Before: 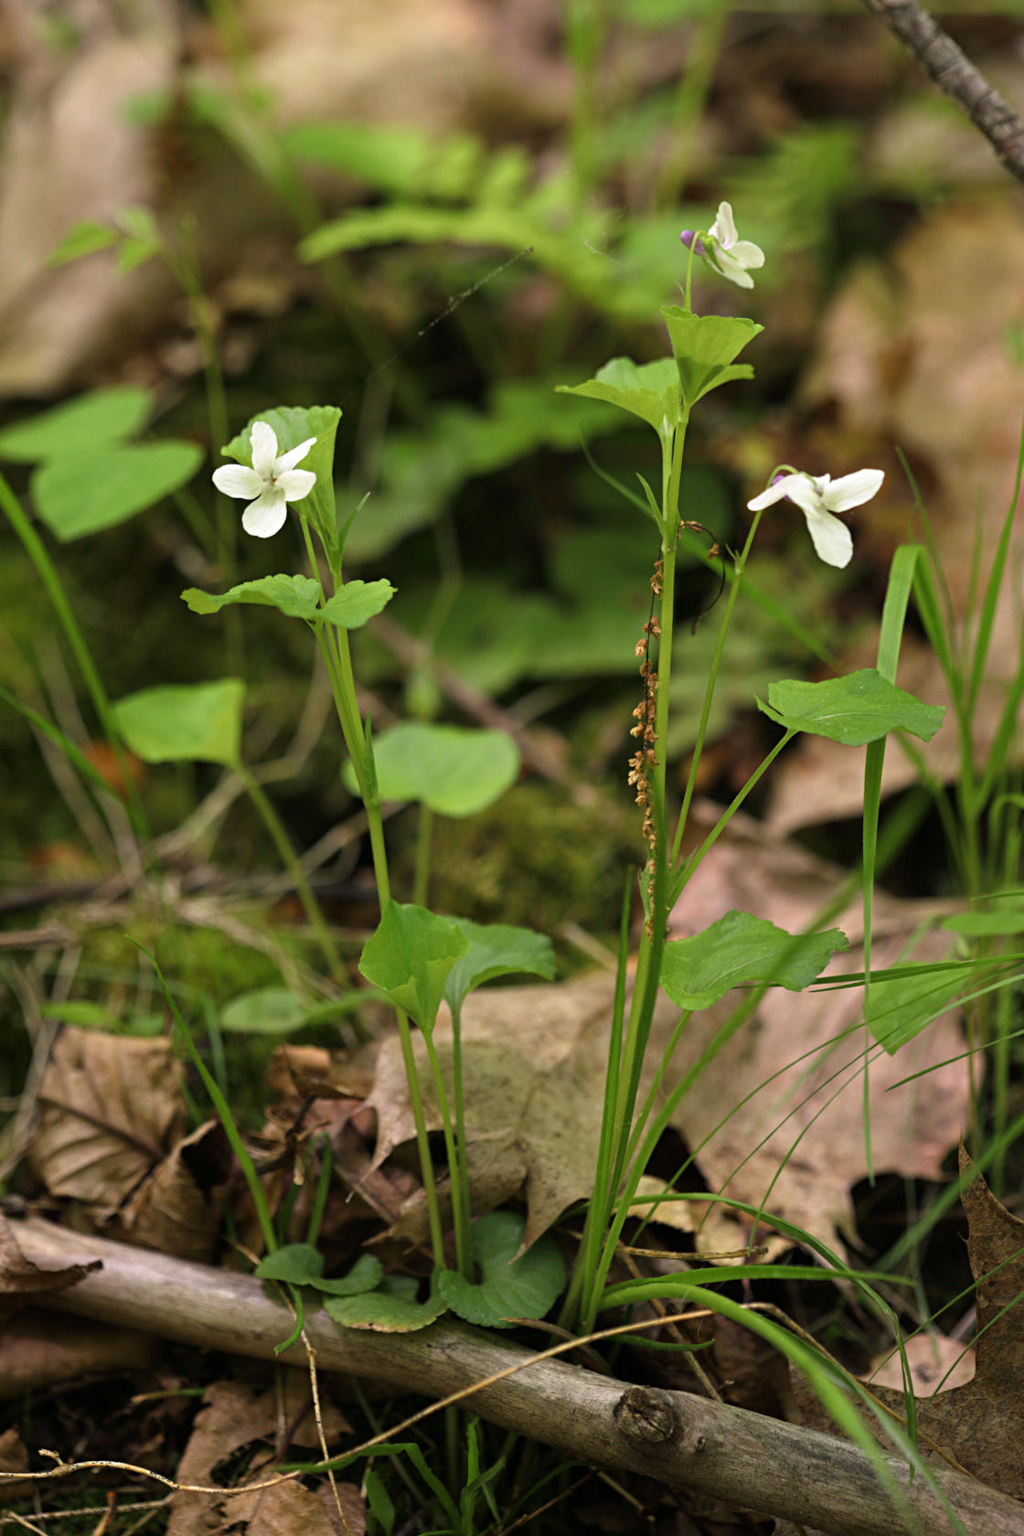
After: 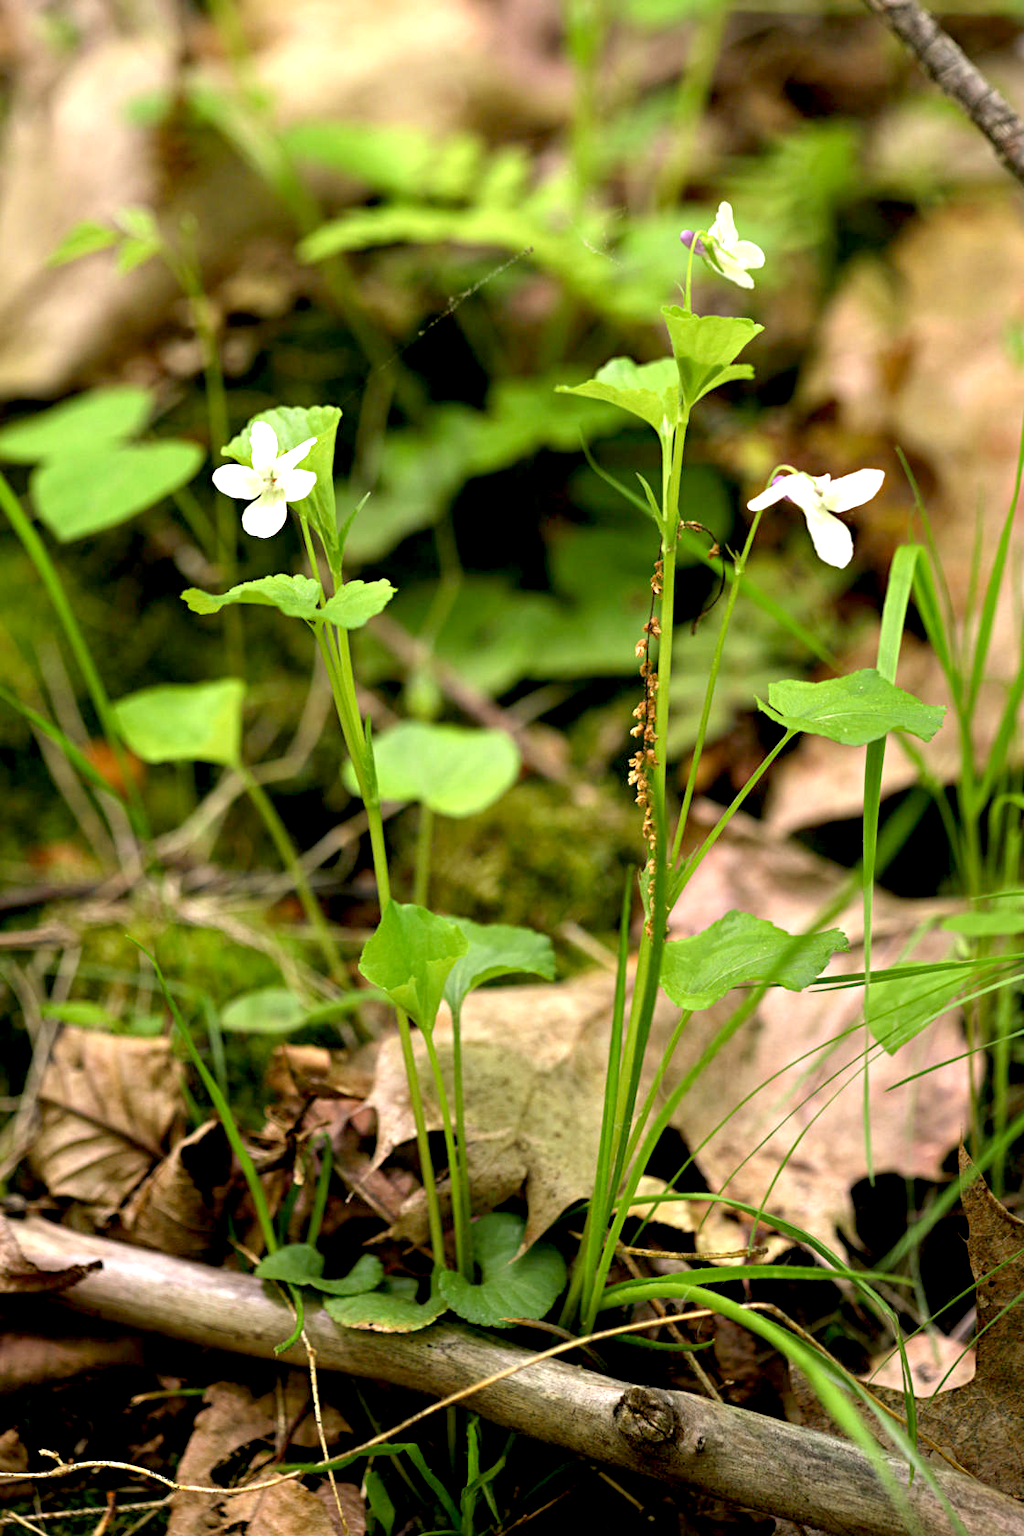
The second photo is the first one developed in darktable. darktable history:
exposure: black level correction 0.01, exposure 0.017 EV, compensate exposure bias true, compensate highlight preservation false
